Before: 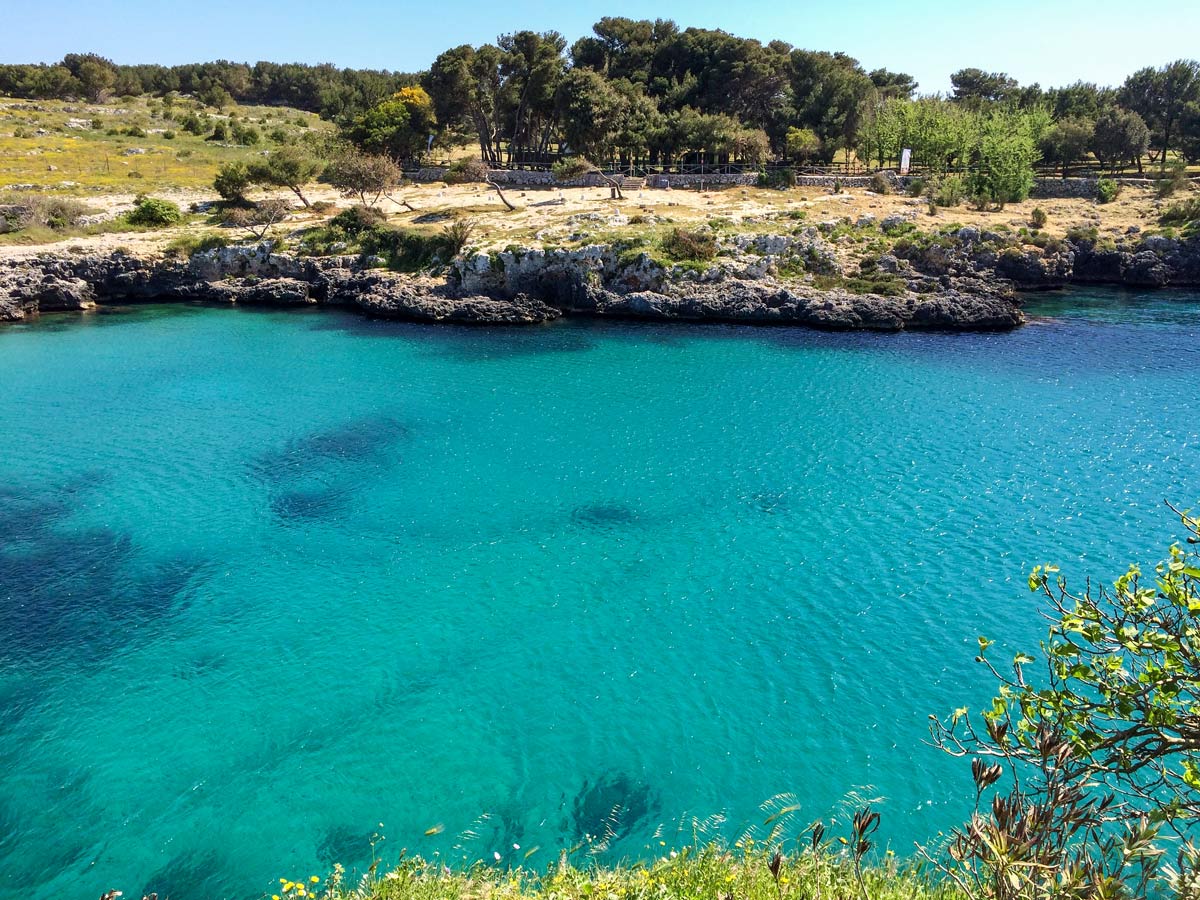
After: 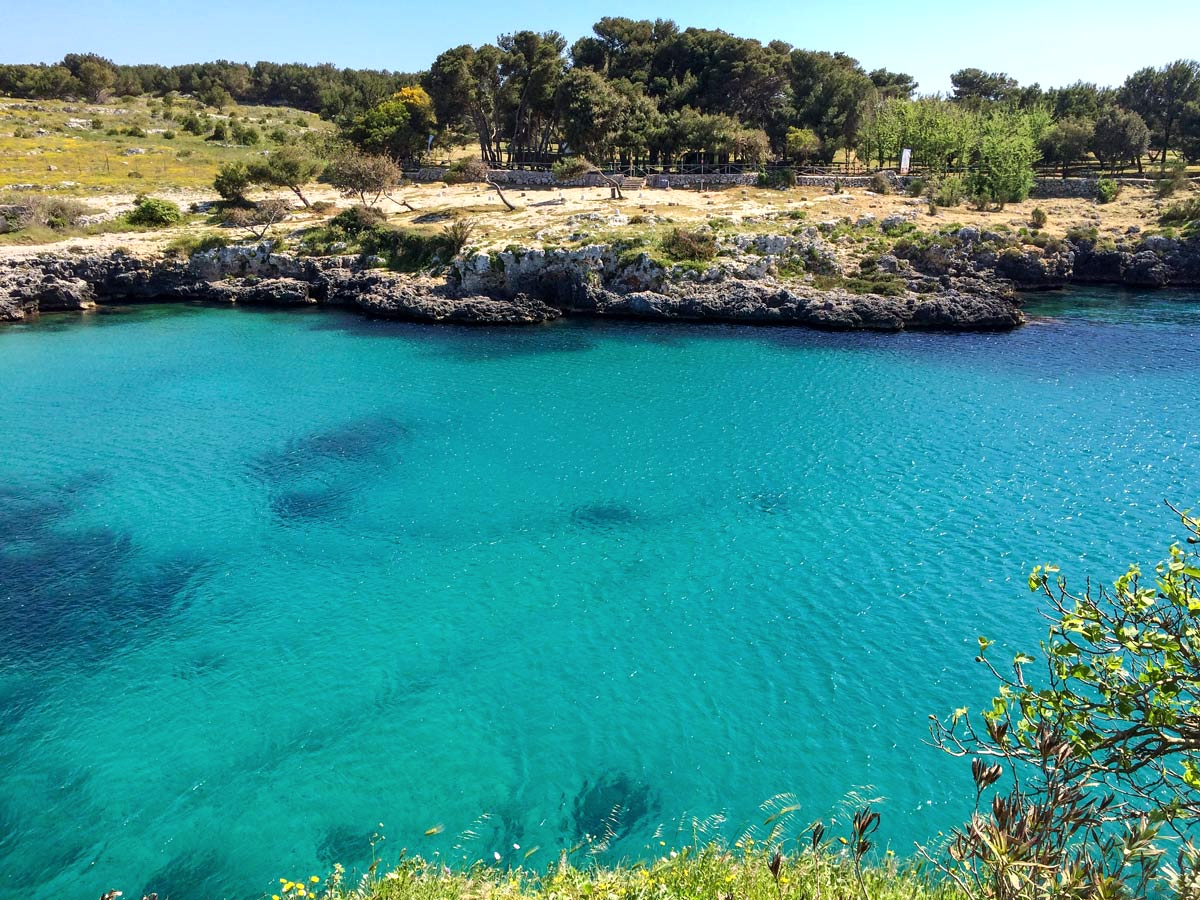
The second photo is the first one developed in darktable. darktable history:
shadows and highlights: shadows -8.94, white point adjustment 1.64, highlights 9.4
